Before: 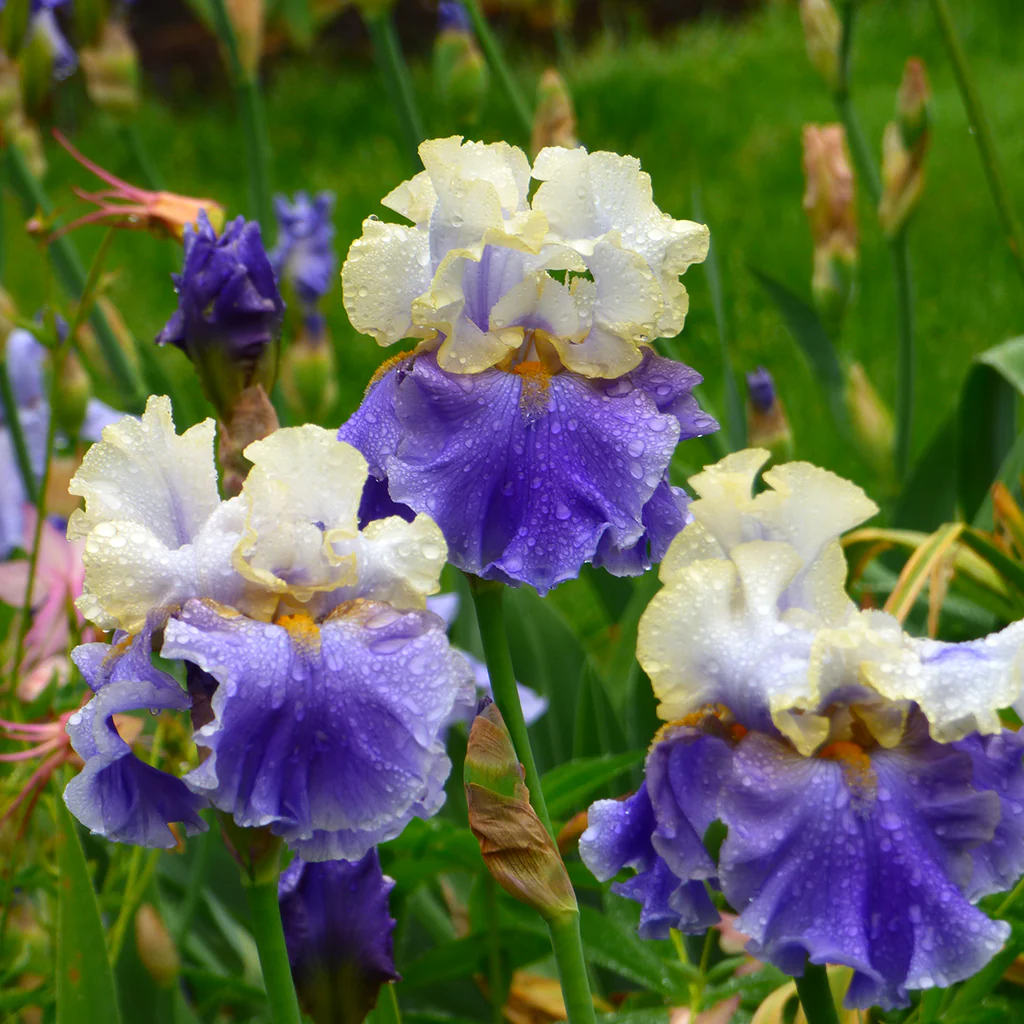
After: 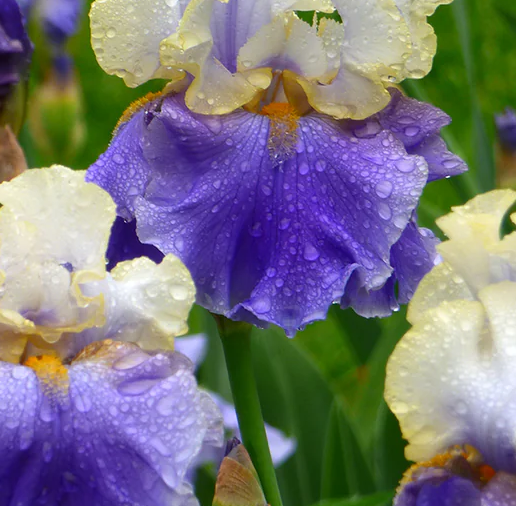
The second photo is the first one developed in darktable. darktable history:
crop: left 24.686%, top 25.376%, right 24.837%, bottom 25.177%
